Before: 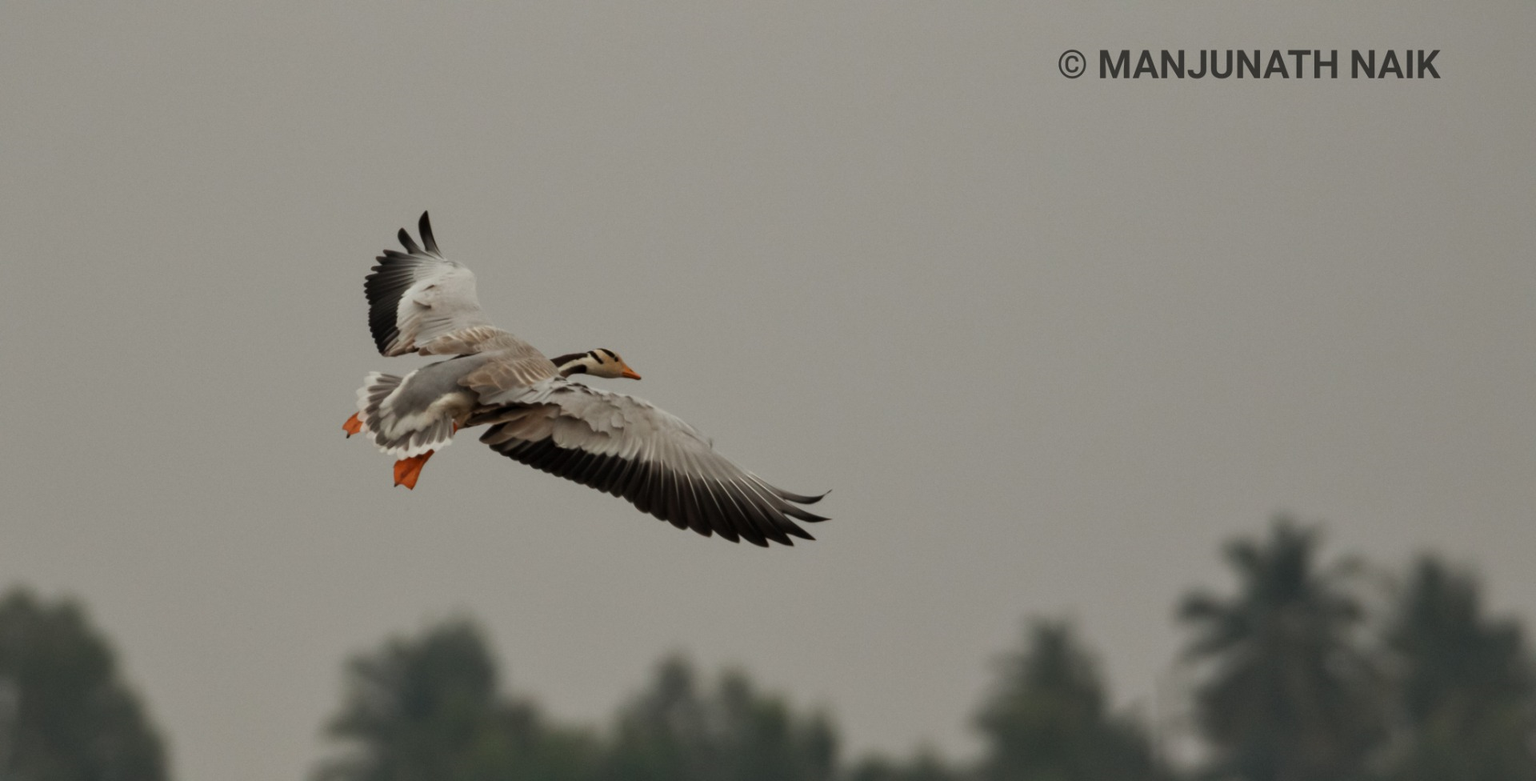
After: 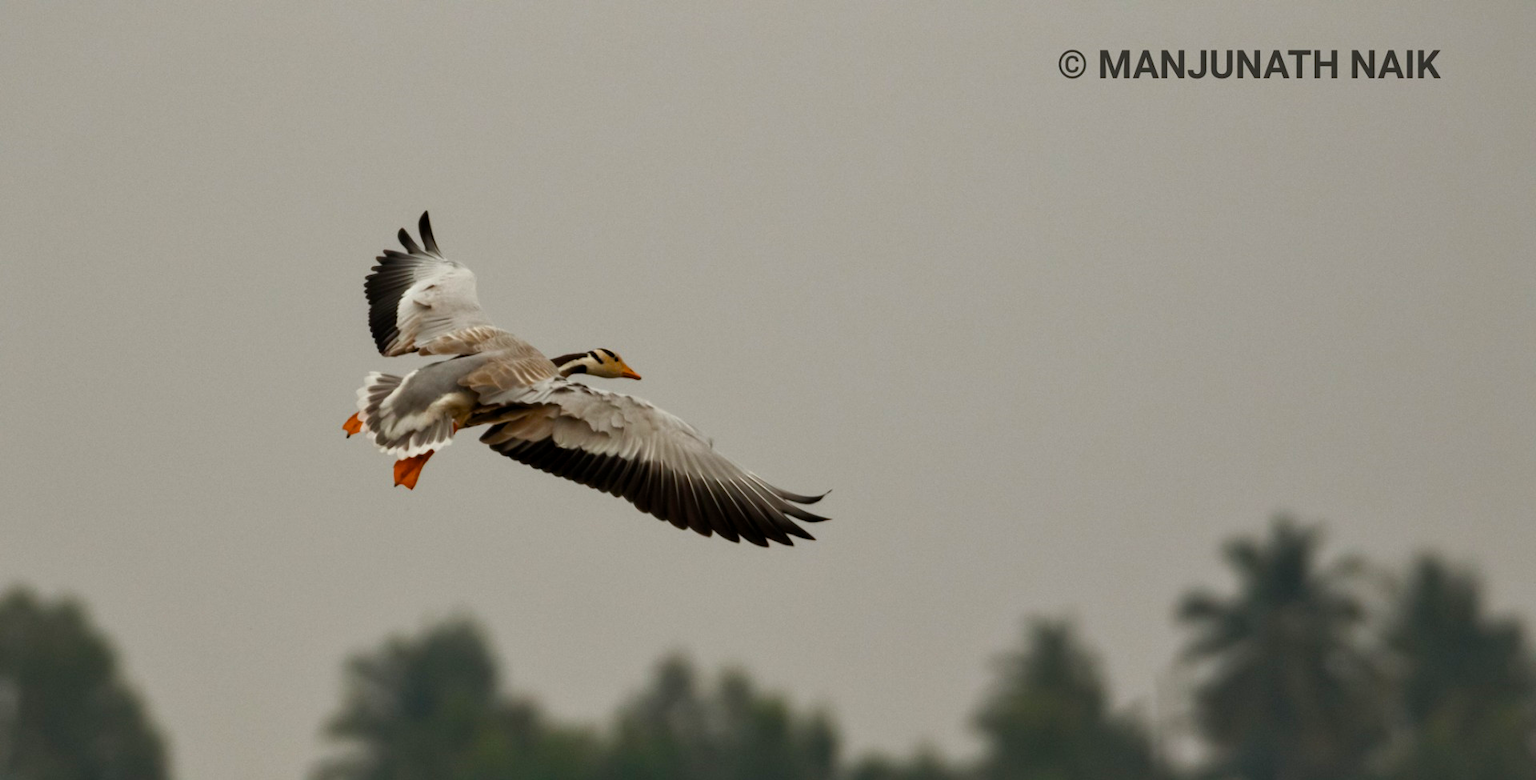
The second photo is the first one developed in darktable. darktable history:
color balance rgb: perceptual saturation grading › mid-tones 6.33%, perceptual saturation grading › shadows 72.44%, perceptual brilliance grading › highlights 11.59%, contrast 5.05%
exposure: black level correction 0.002, compensate highlight preservation false
